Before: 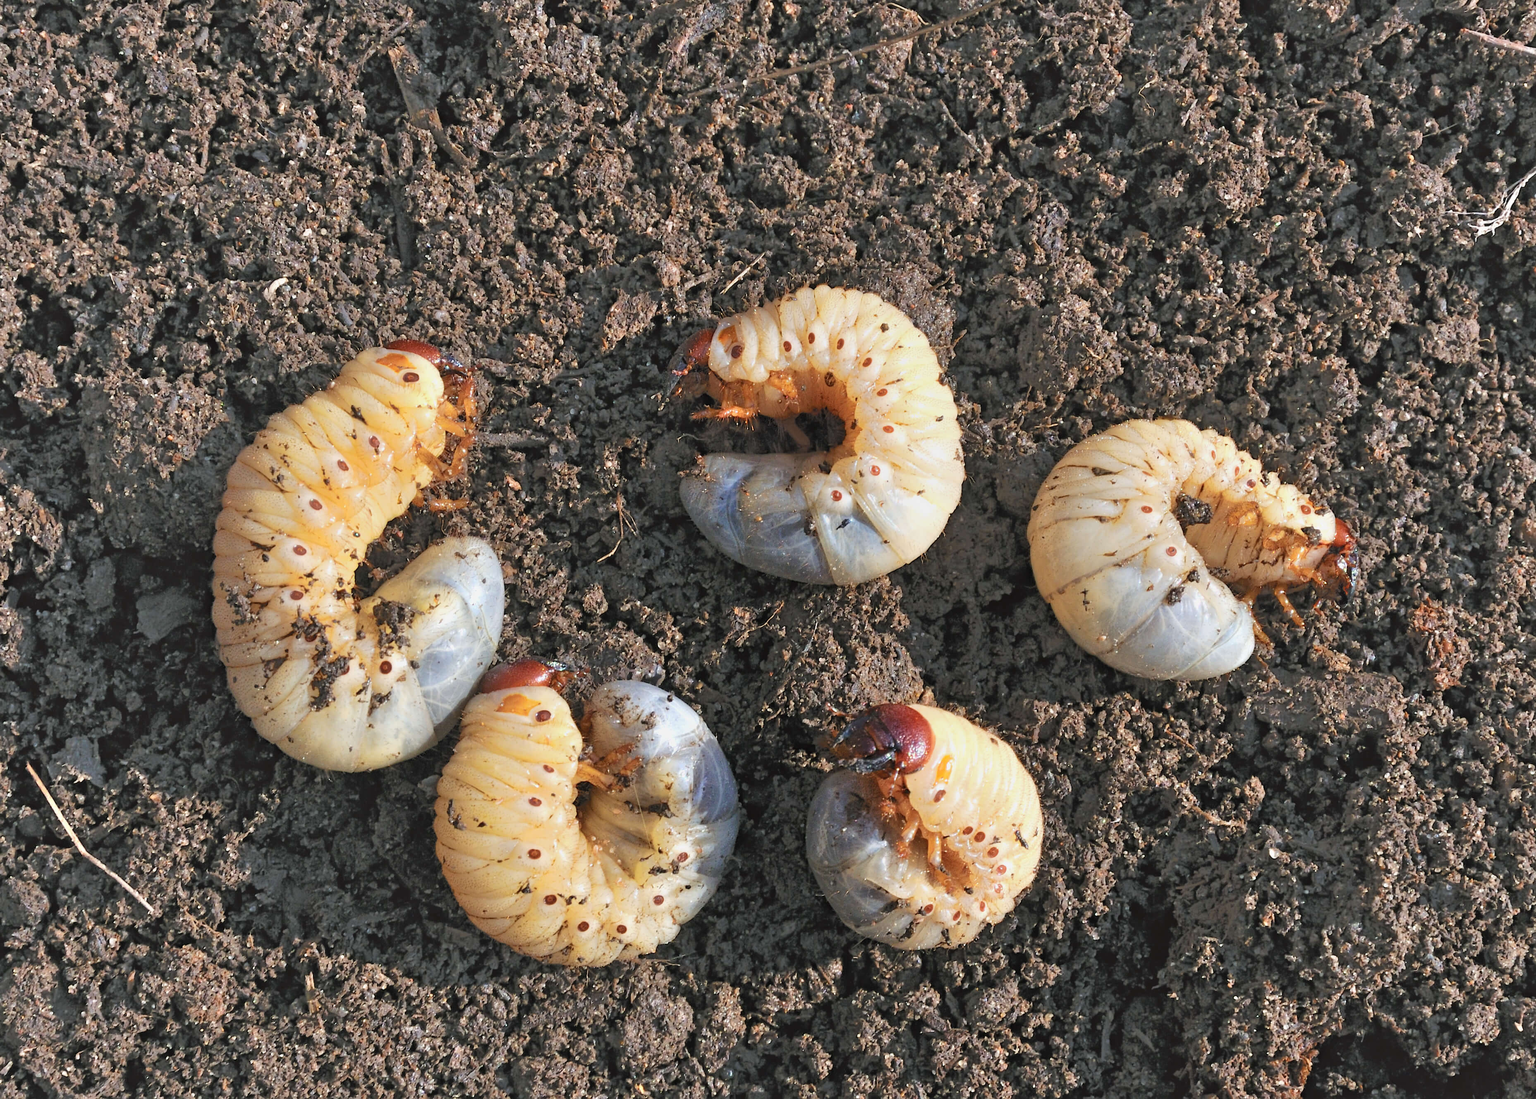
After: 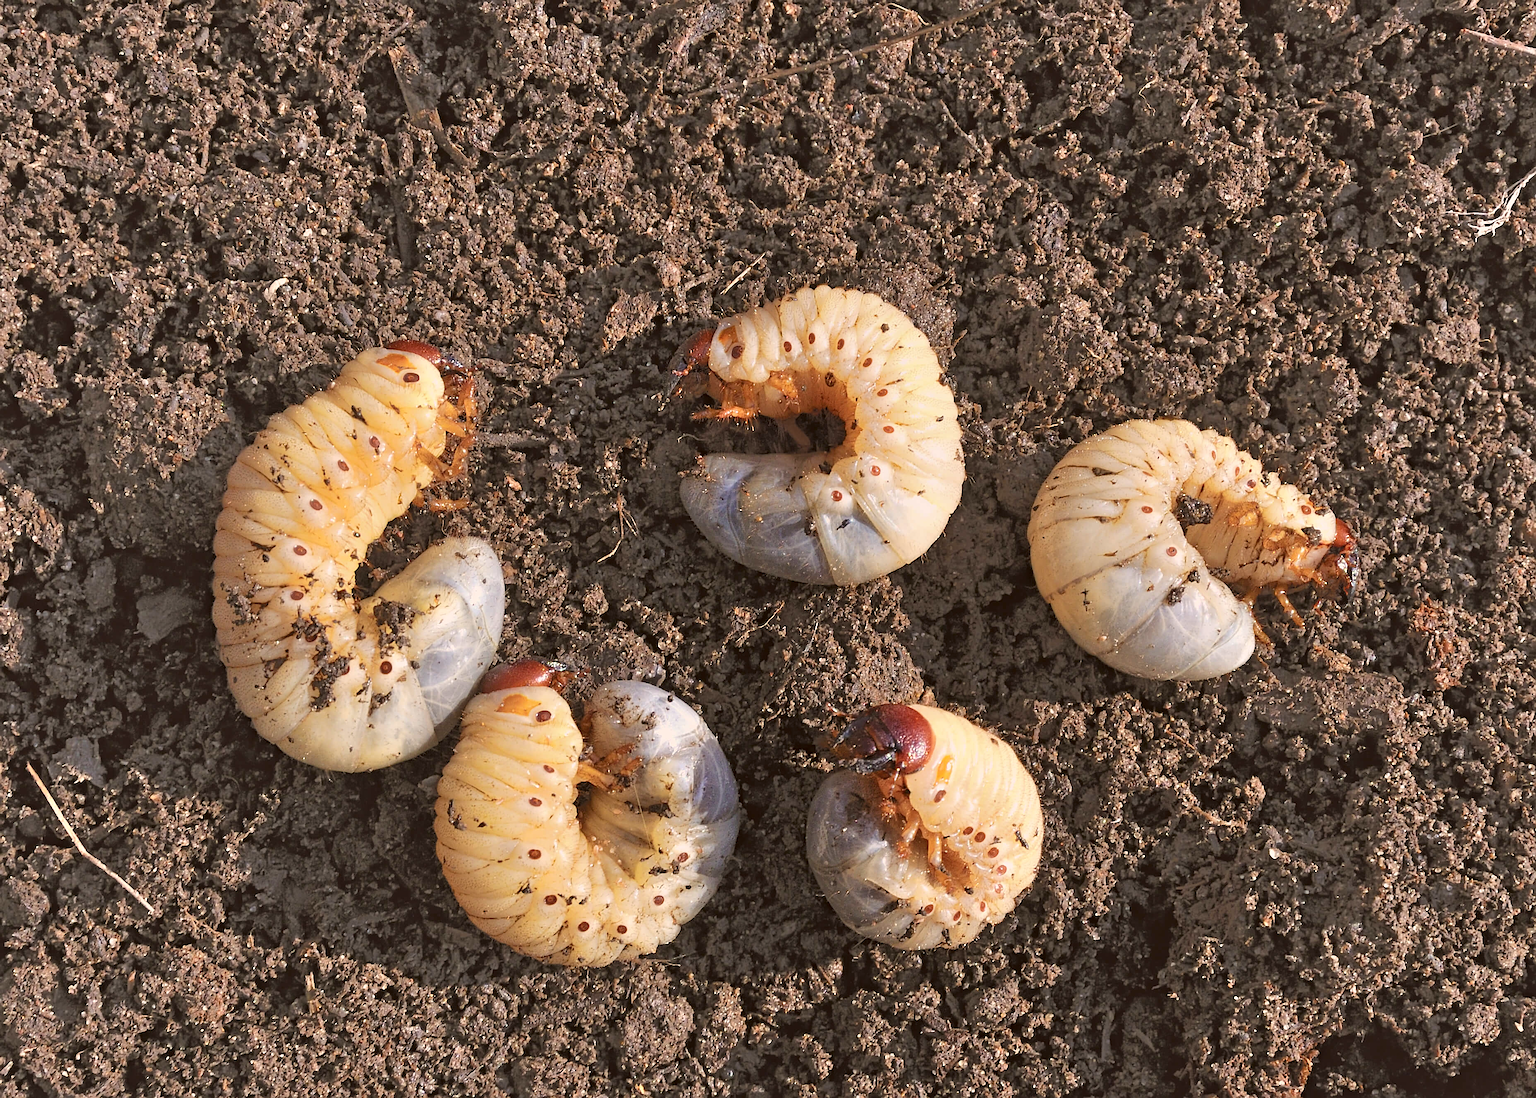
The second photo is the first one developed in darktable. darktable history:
sharpen: radius 1.967
color correction: highlights a* 6.27, highlights b* 8.19, shadows a* 5.94, shadows b* 7.23, saturation 0.9
